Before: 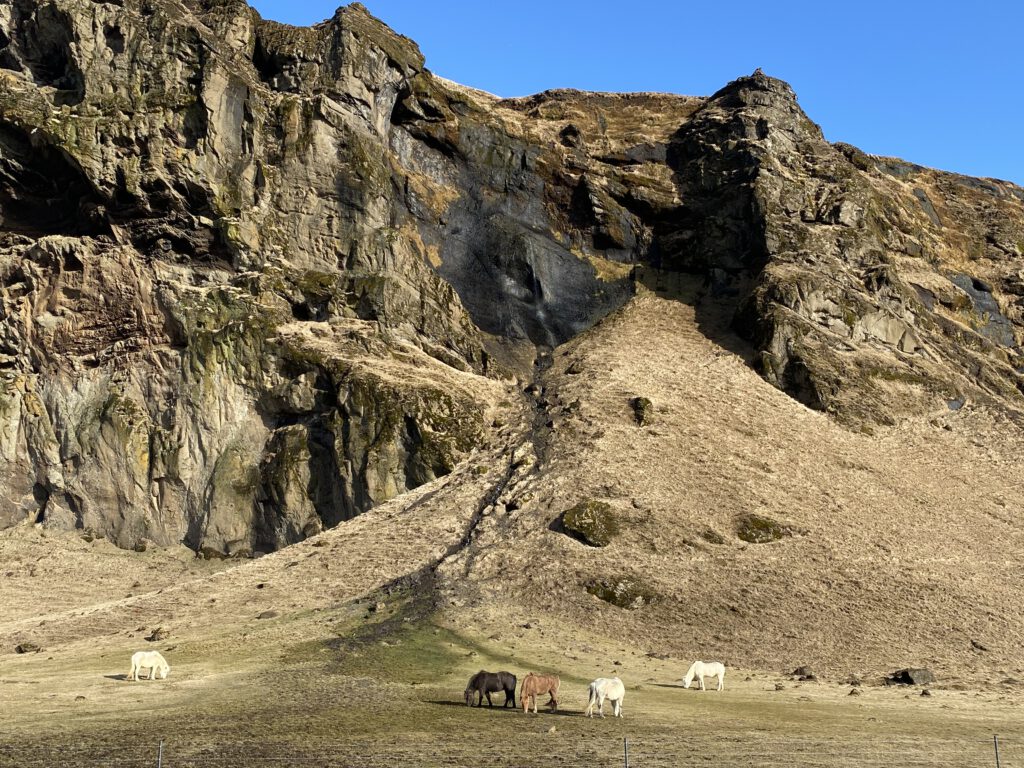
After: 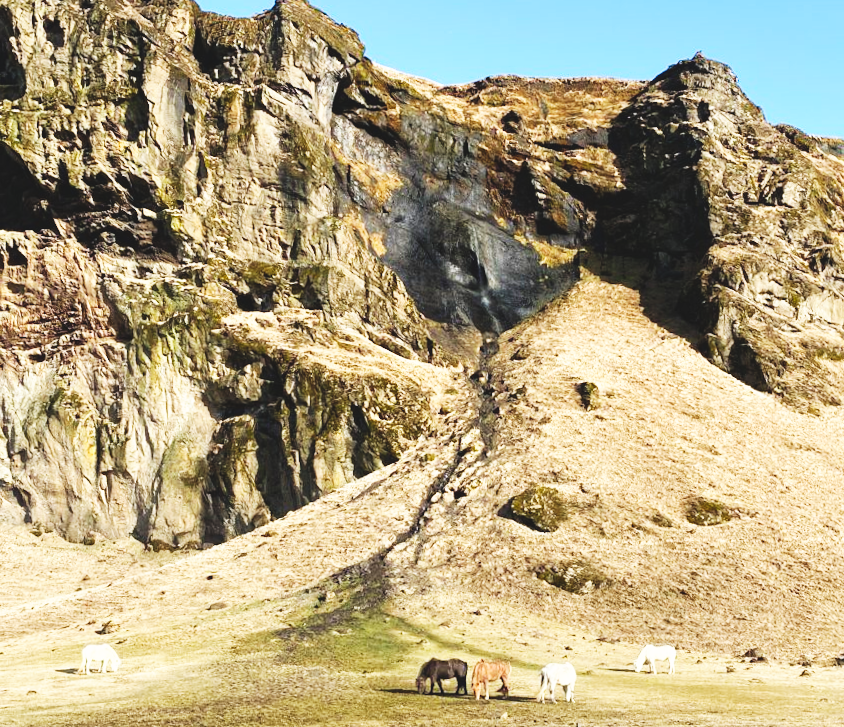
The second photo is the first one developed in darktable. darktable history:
crop and rotate: angle 1°, left 4.281%, top 0.642%, right 11.383%, bottom 2.486%
exposure: black level correction -0.015, exposure -0.125 EV, compensate highlight preservation false
base curve: curves: ch0 [(0, 0) (0.007, 0.004) (0.027, 0.03) (0.046, 0.07) (0.207, 0.54) (0.442, 0.872) (0.673, 0.972) (1, 1)], preserve colors none
